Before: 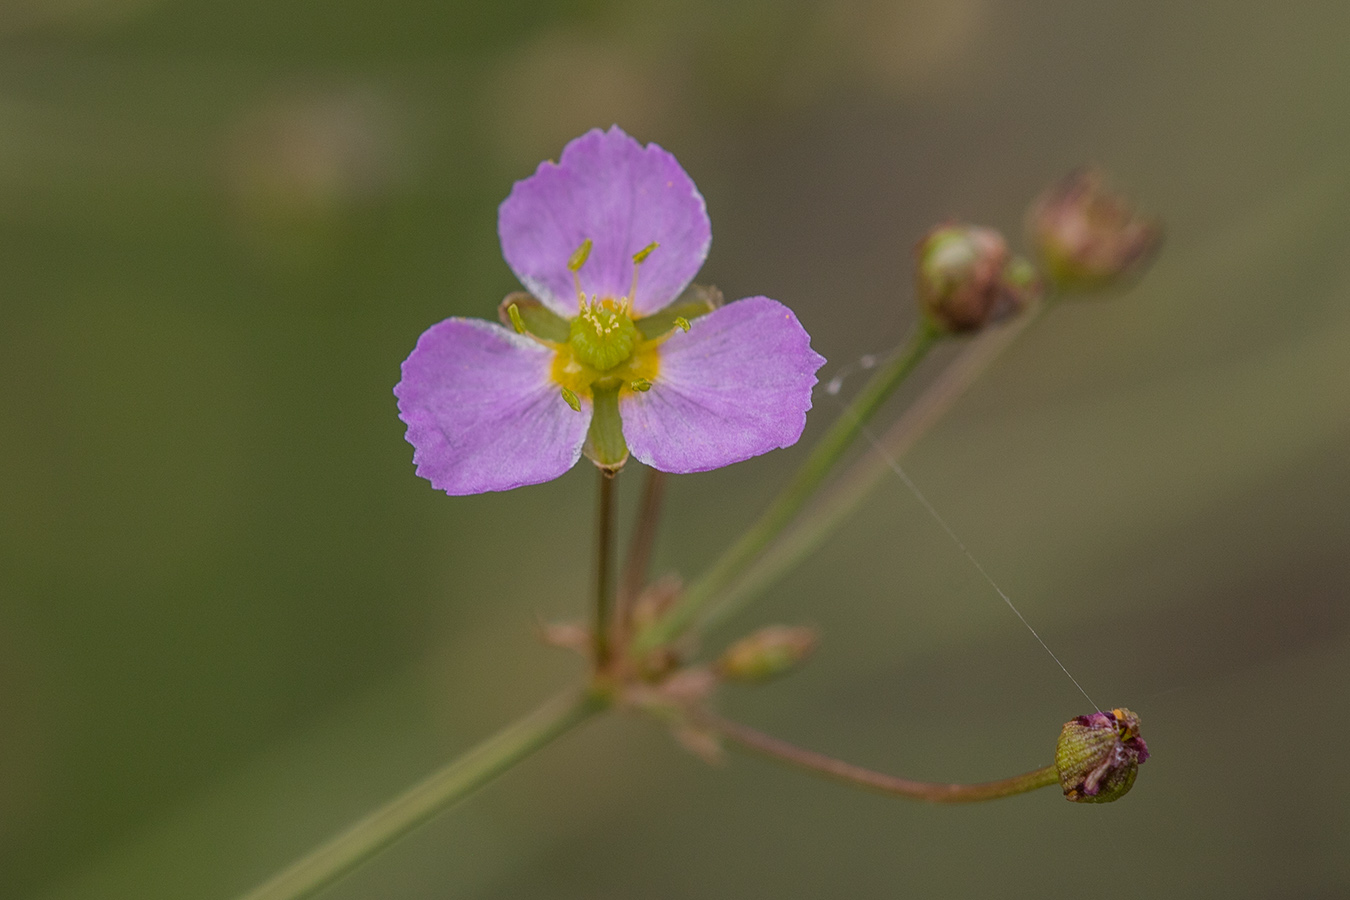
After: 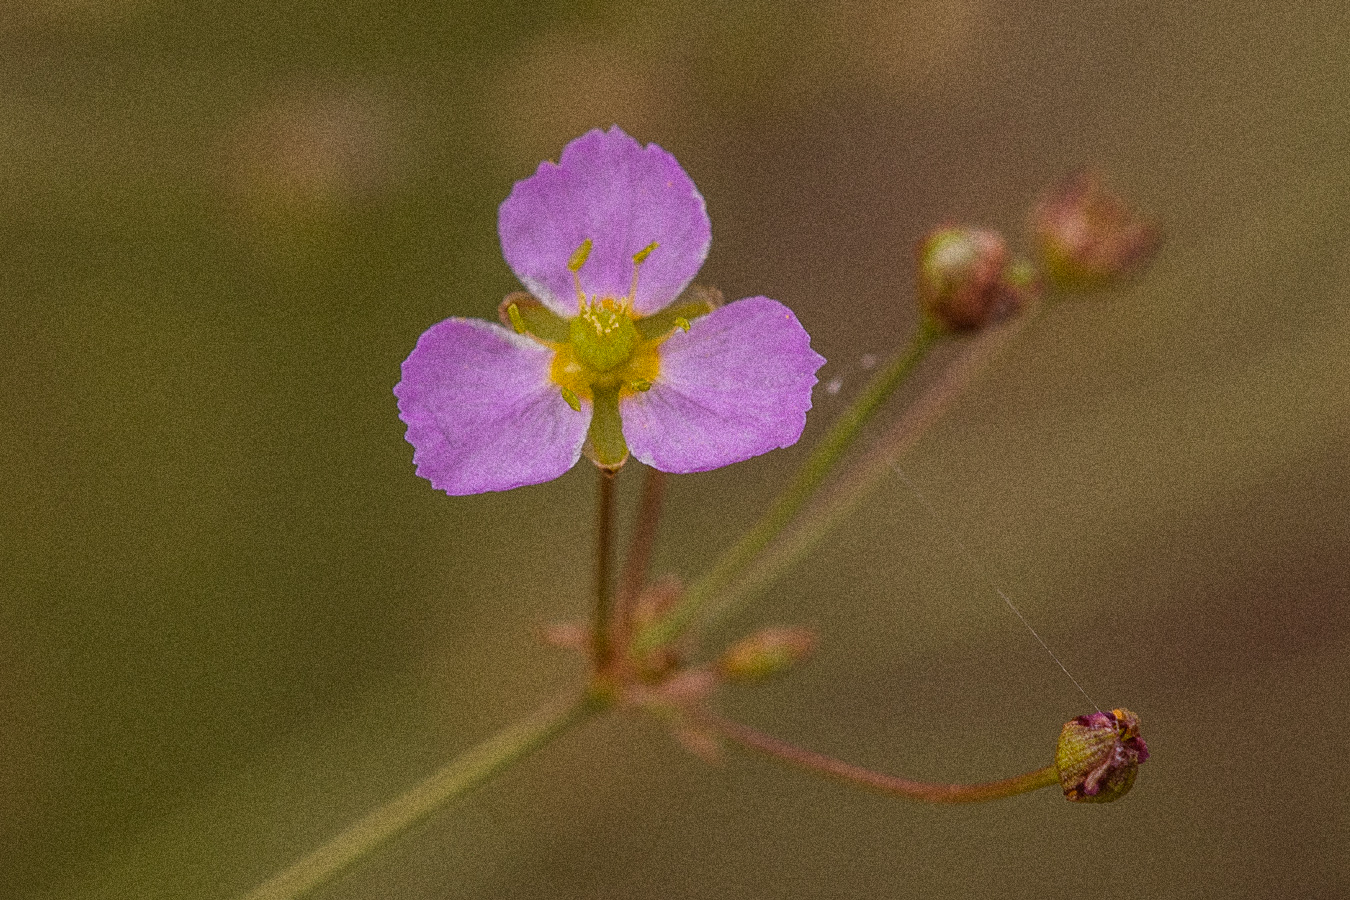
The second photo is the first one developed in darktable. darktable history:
exposure: black level correction -0.003, exposure 0.04 EV, compensate highlight preservation false
grain: coarseness 14.49 ISO, strength 48.04%, mid-tones bias 35%
rgb levels: mode RGB, independent channels, levels [[0, 0.5, 1], [0, 0.521, 1], [0, 0.536, 1]]
